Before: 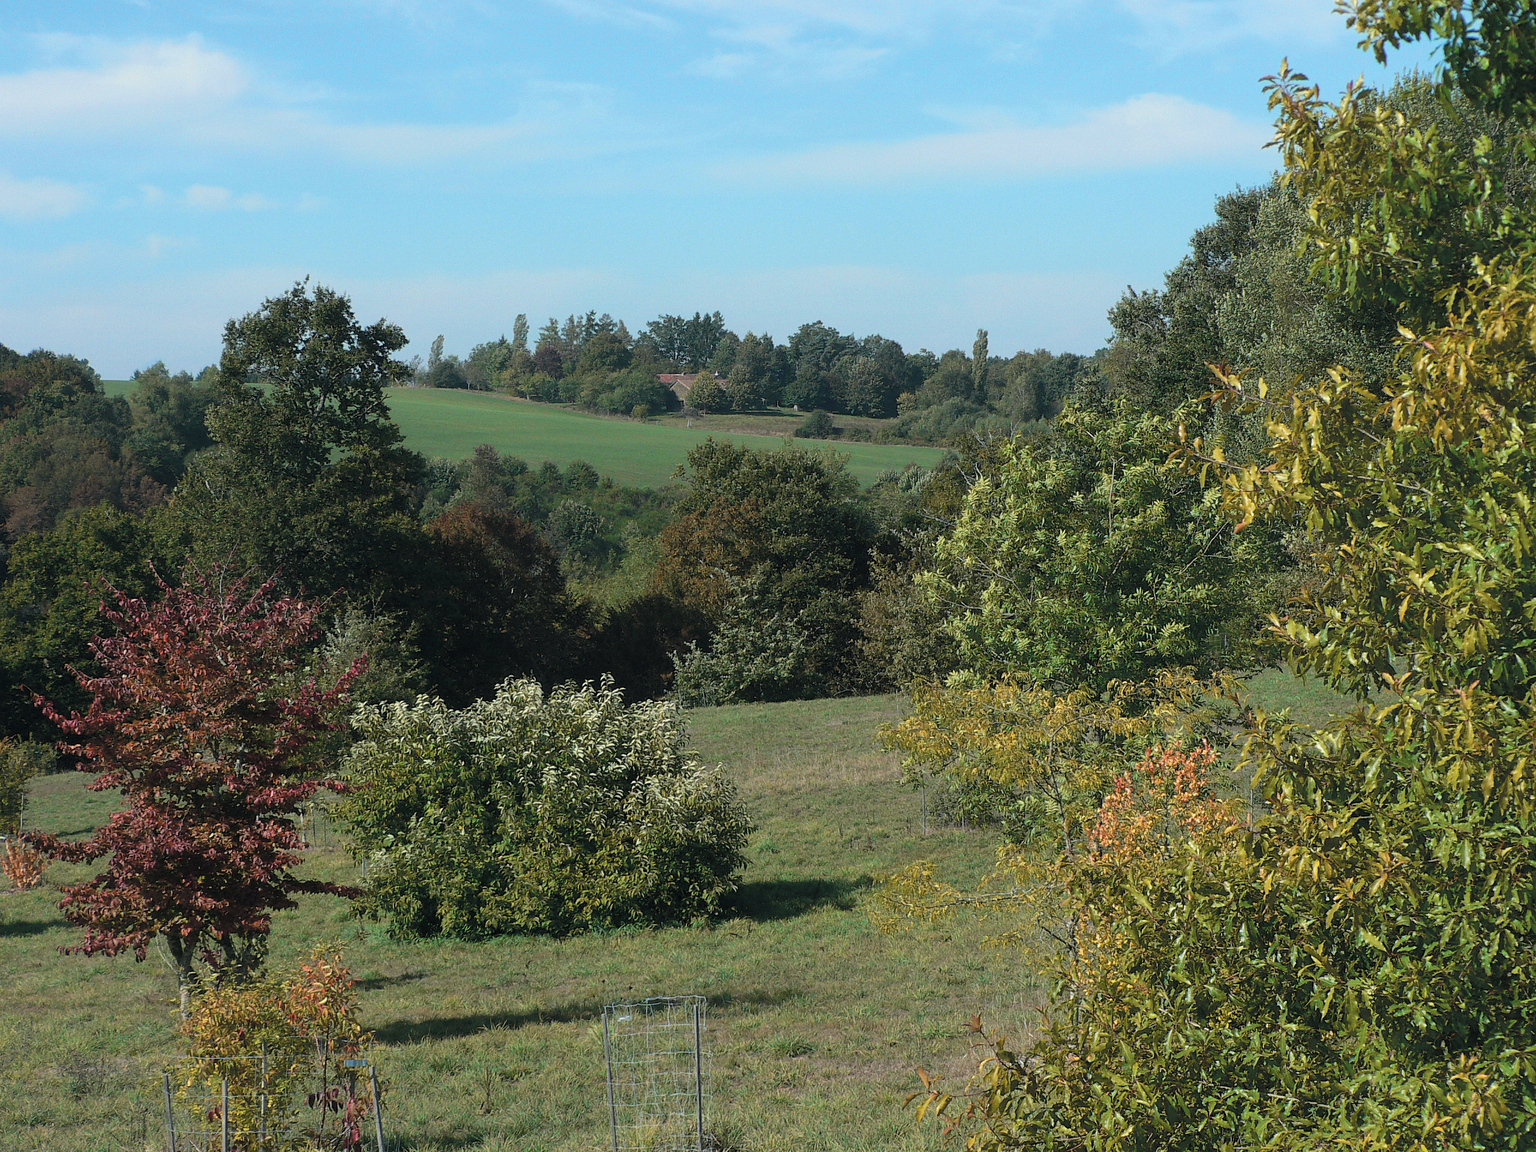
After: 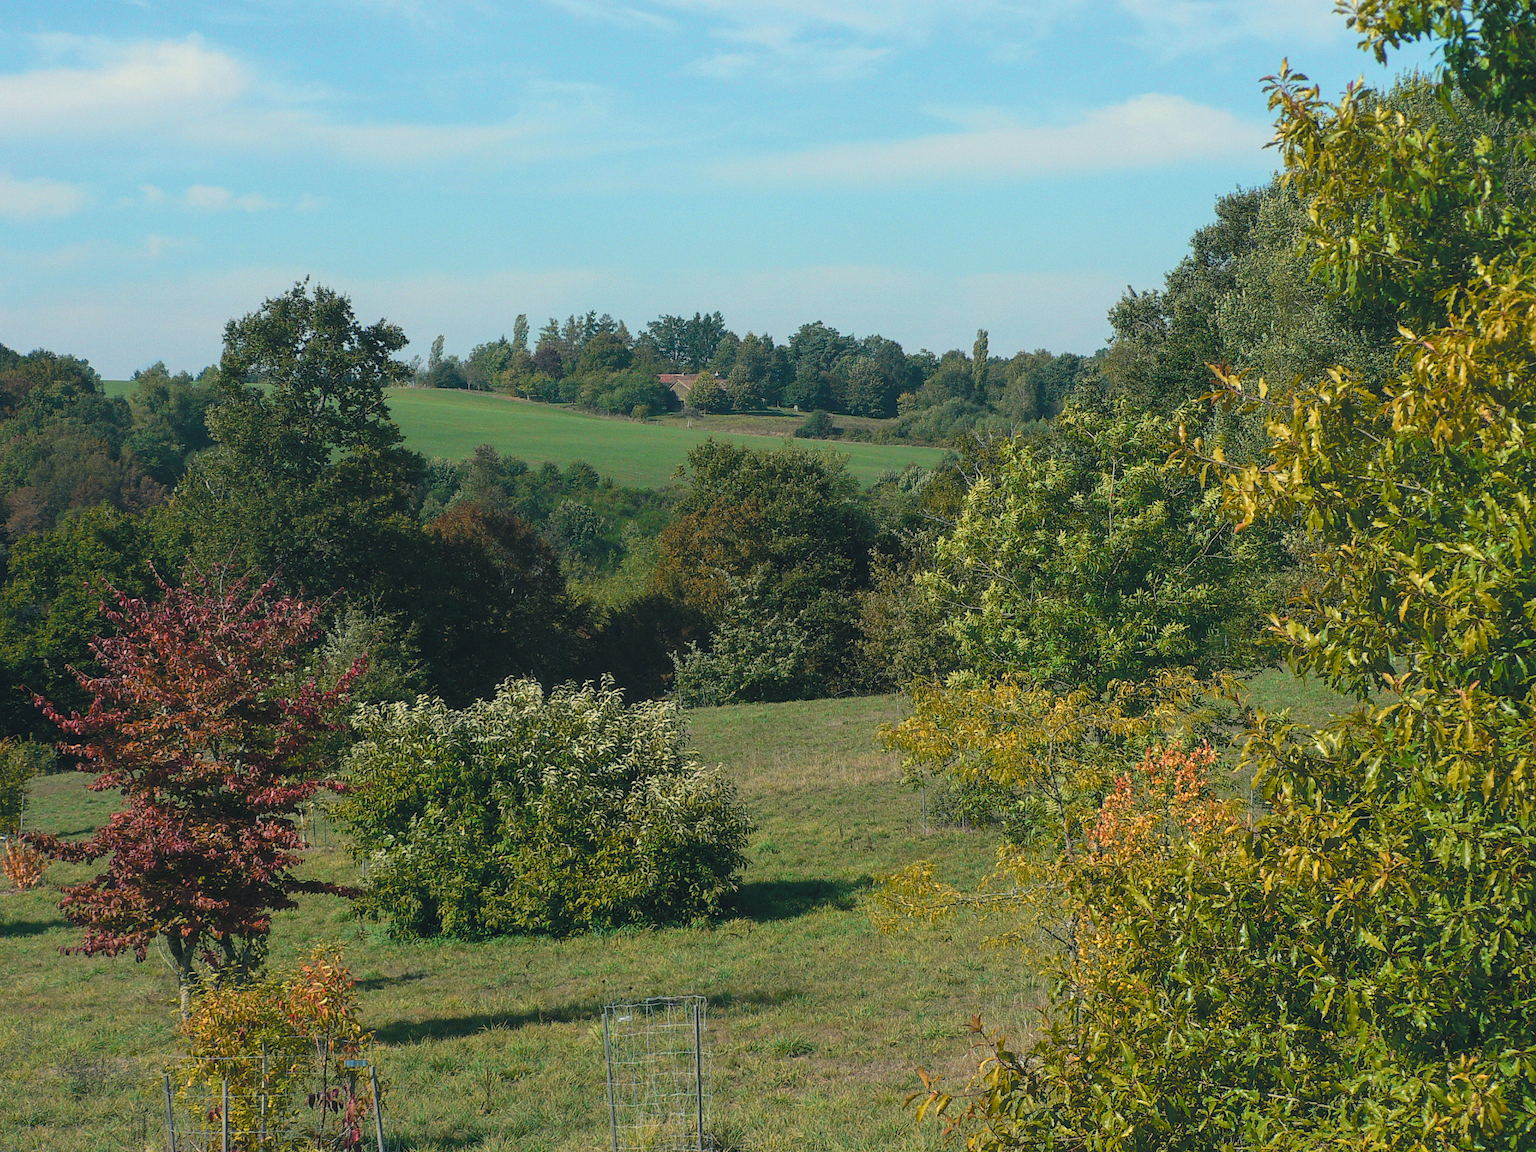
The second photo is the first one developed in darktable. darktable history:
color balance rgb: shadows lift › chroma 2%, shadows lift › hue 219.6°, power › hue 313.2°, highlights gain › chroma 3%, highlights gain › hue 75.6°, global offset › luminance 0.5%, perceptual saturation grading › global saturation 15.33%, perceptual saturation grading › highlights -19.33%, perceptual saturation grading › shadows 20%, global vibrance 20%
white balance: emerald 1
local contrast: detail 110%
